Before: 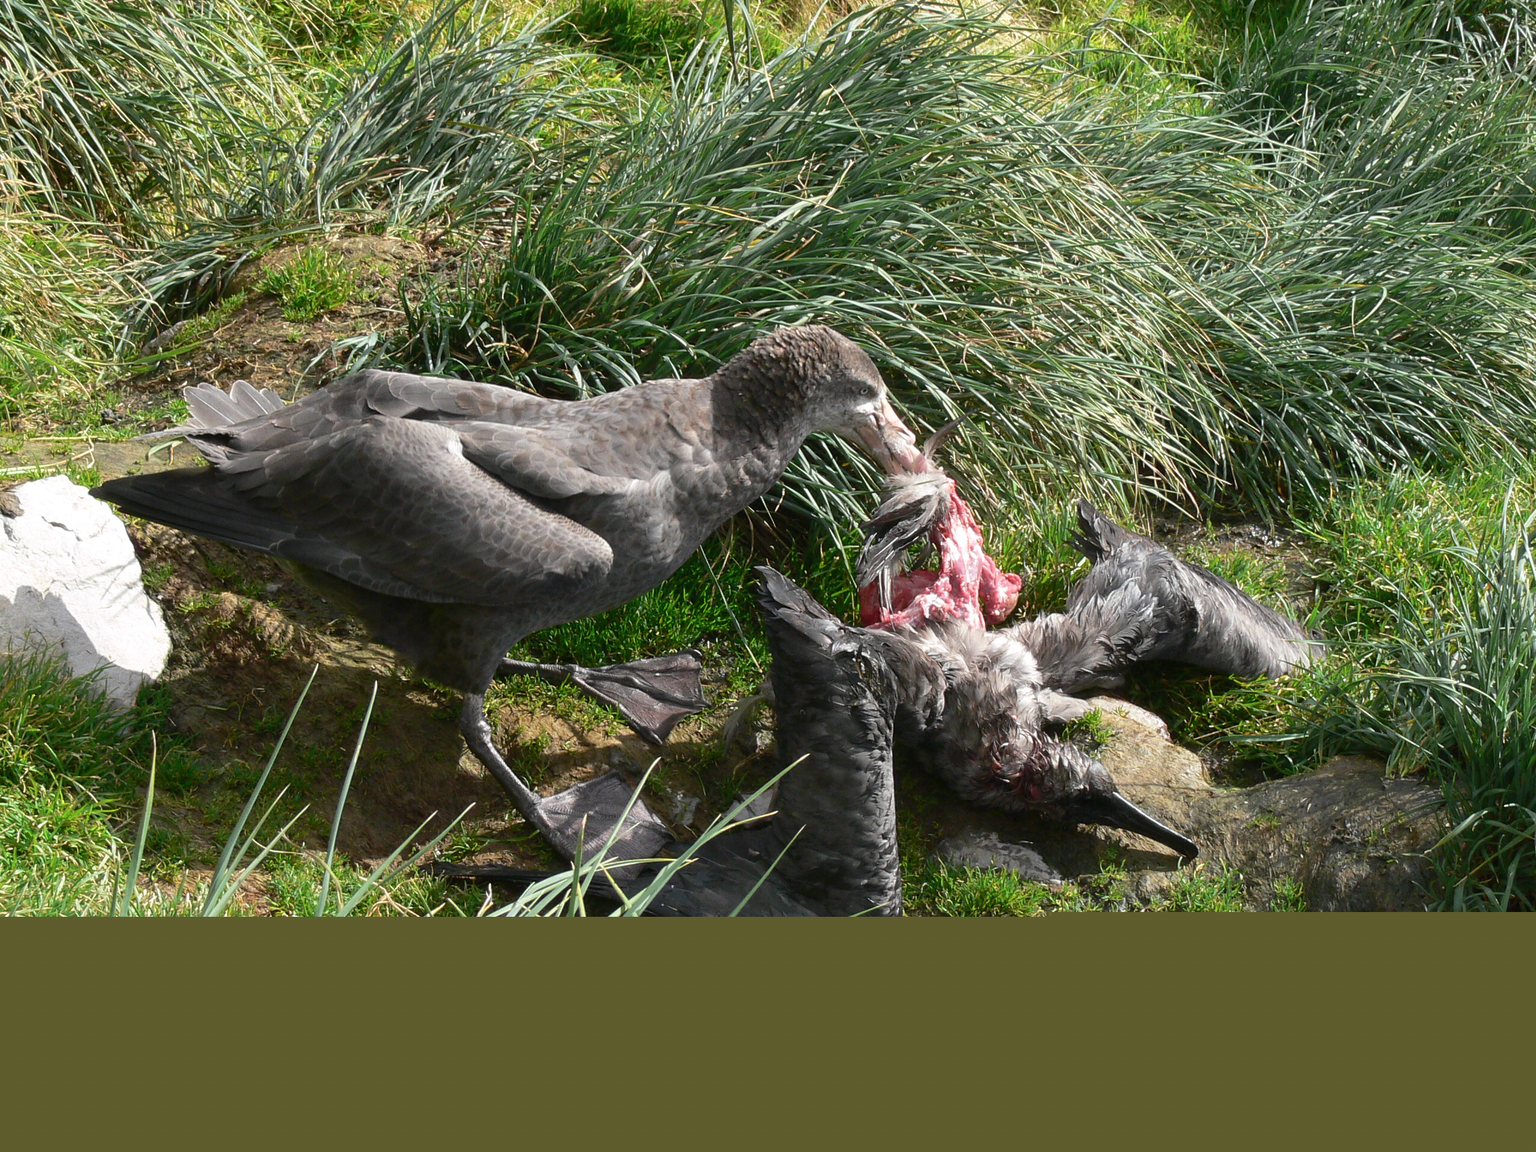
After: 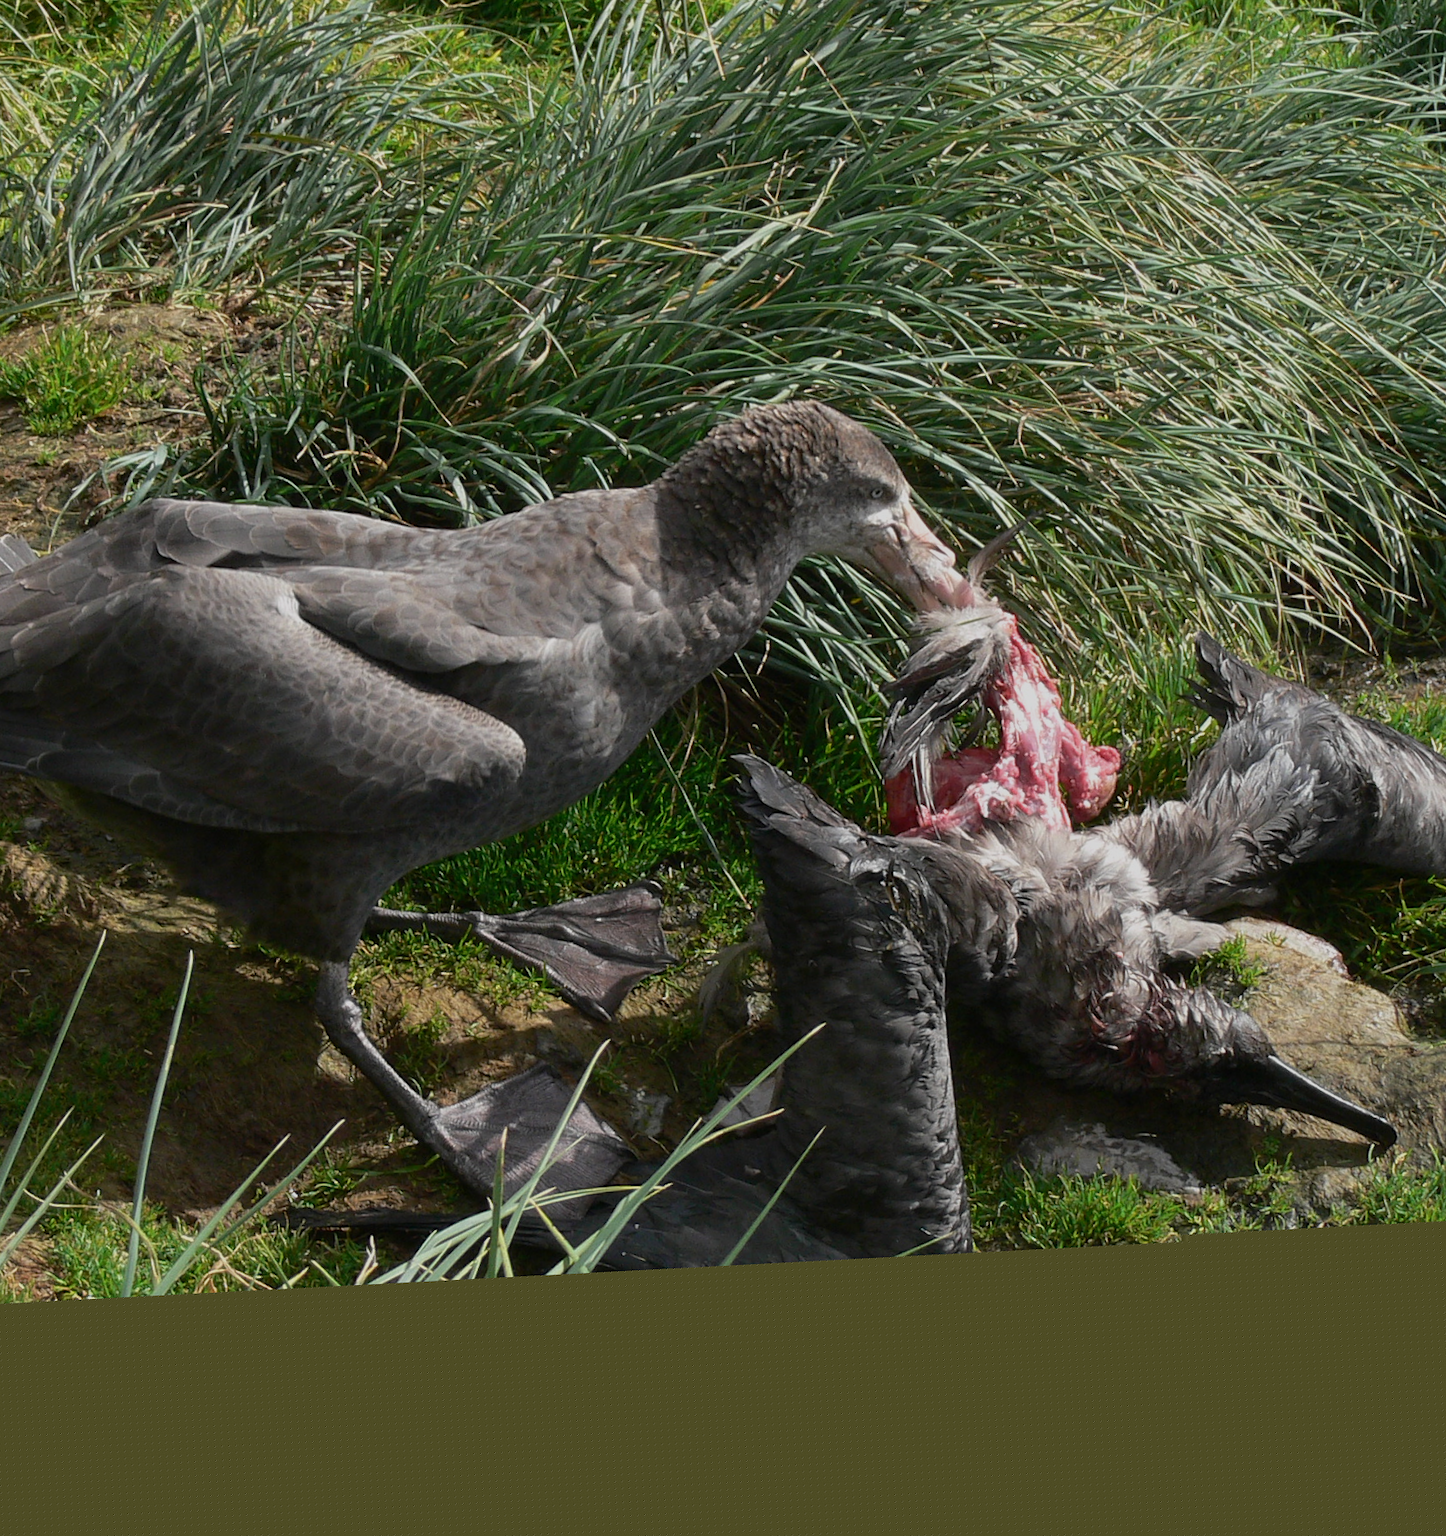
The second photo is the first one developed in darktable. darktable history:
exposure: exposure -0.582 EV, compensate highlight preservation false
crop: left 15.419%, right 17.914%
rotate and perspective: rotation -3°, crop left 0.031, crop right 0.968, crop top 0.07, crop bottom 0.93
